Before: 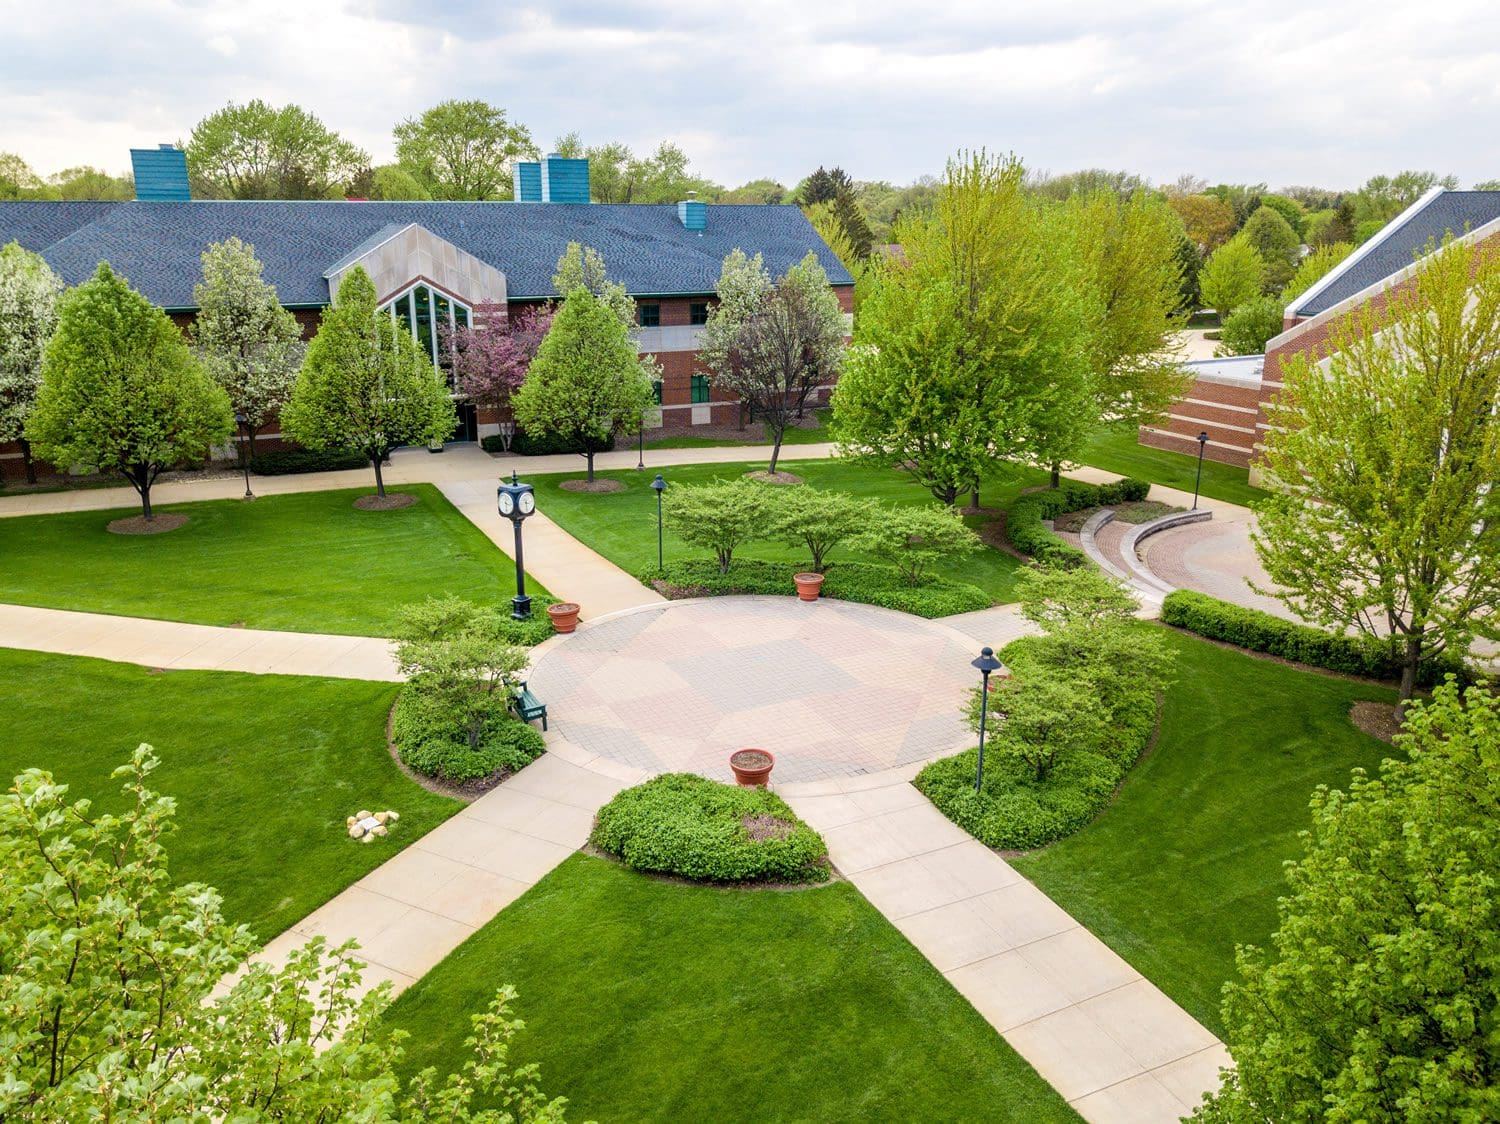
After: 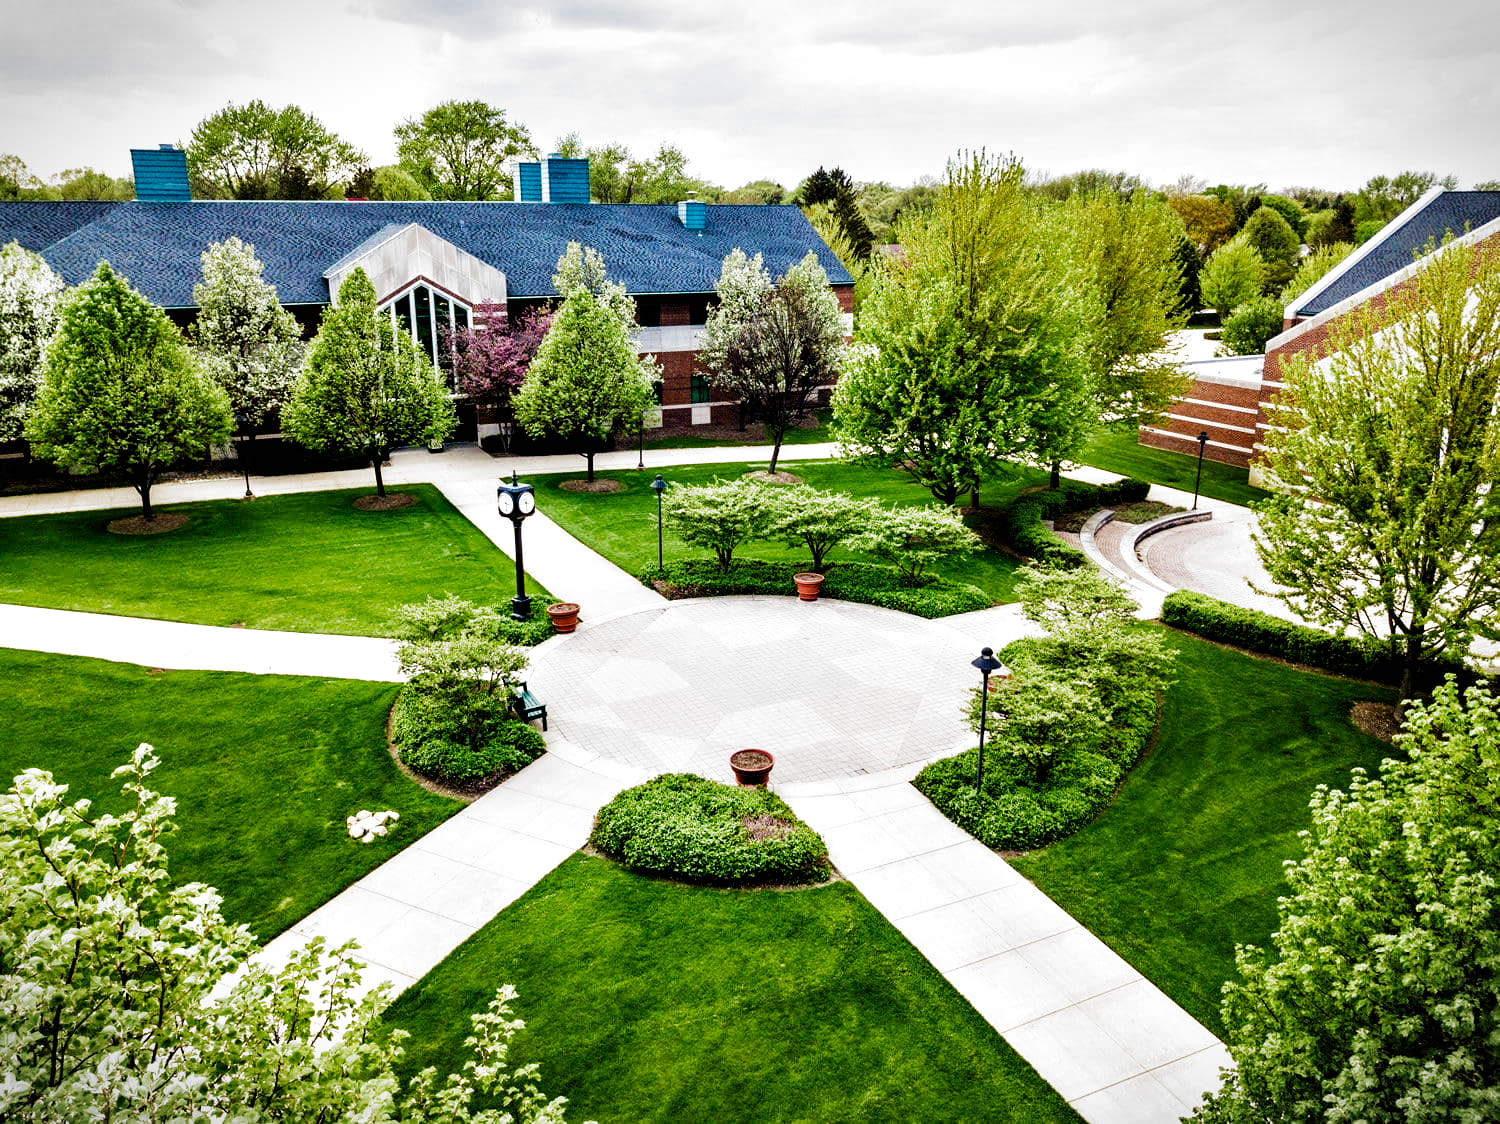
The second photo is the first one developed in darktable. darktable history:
contrast equalizer: octaves 7, y [[0.609, 0.611, 0.615, 0.613, 0.607, 0.603], [0.504, 0.498, 0.496, 0.499, 0.506, 0.516], [0 ×6], [0 ×6], [0 ×6]]
velvia: on, module defaults
vignetting: fall-off start 100%, brightness -0.406, saturation -0.3, width/height ratio 1.324, dithering 8-bit output, unbound false
filmic rgb: black relative exposure -6.43 EV, white relative exposure 2.43 EV, threshold 3 EV, hardness 5.27, latitude 0.1%, contrast 1.425, highlights saturation mix 2%, preserve chrominance no, color science v5 (2021), contrast in shadows safe, contrast in highlights safe, enable highlight reconstruction true
